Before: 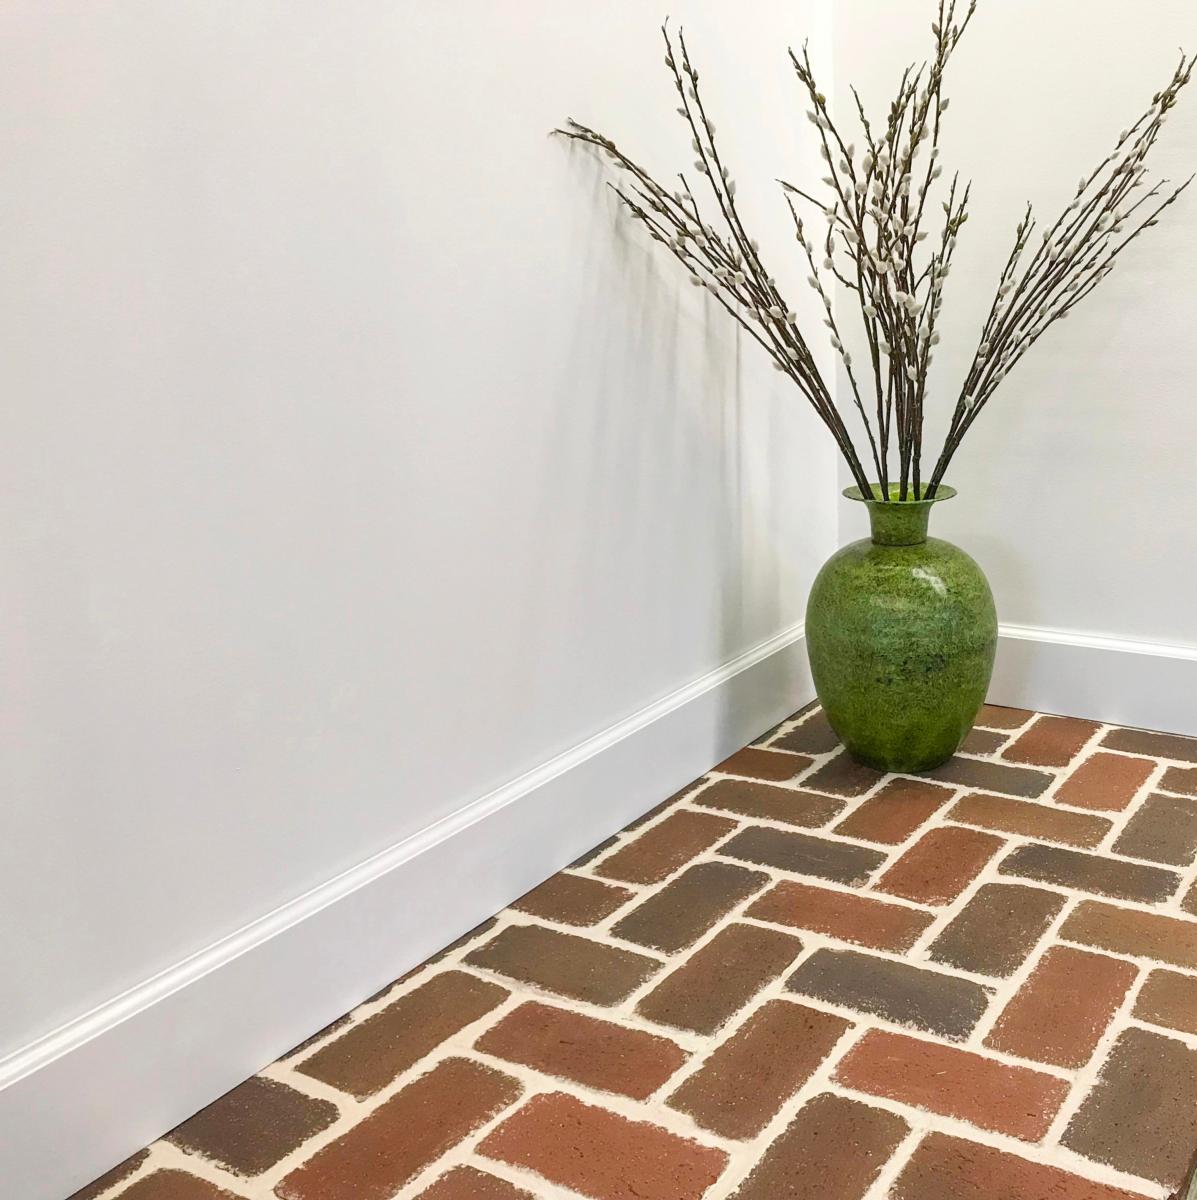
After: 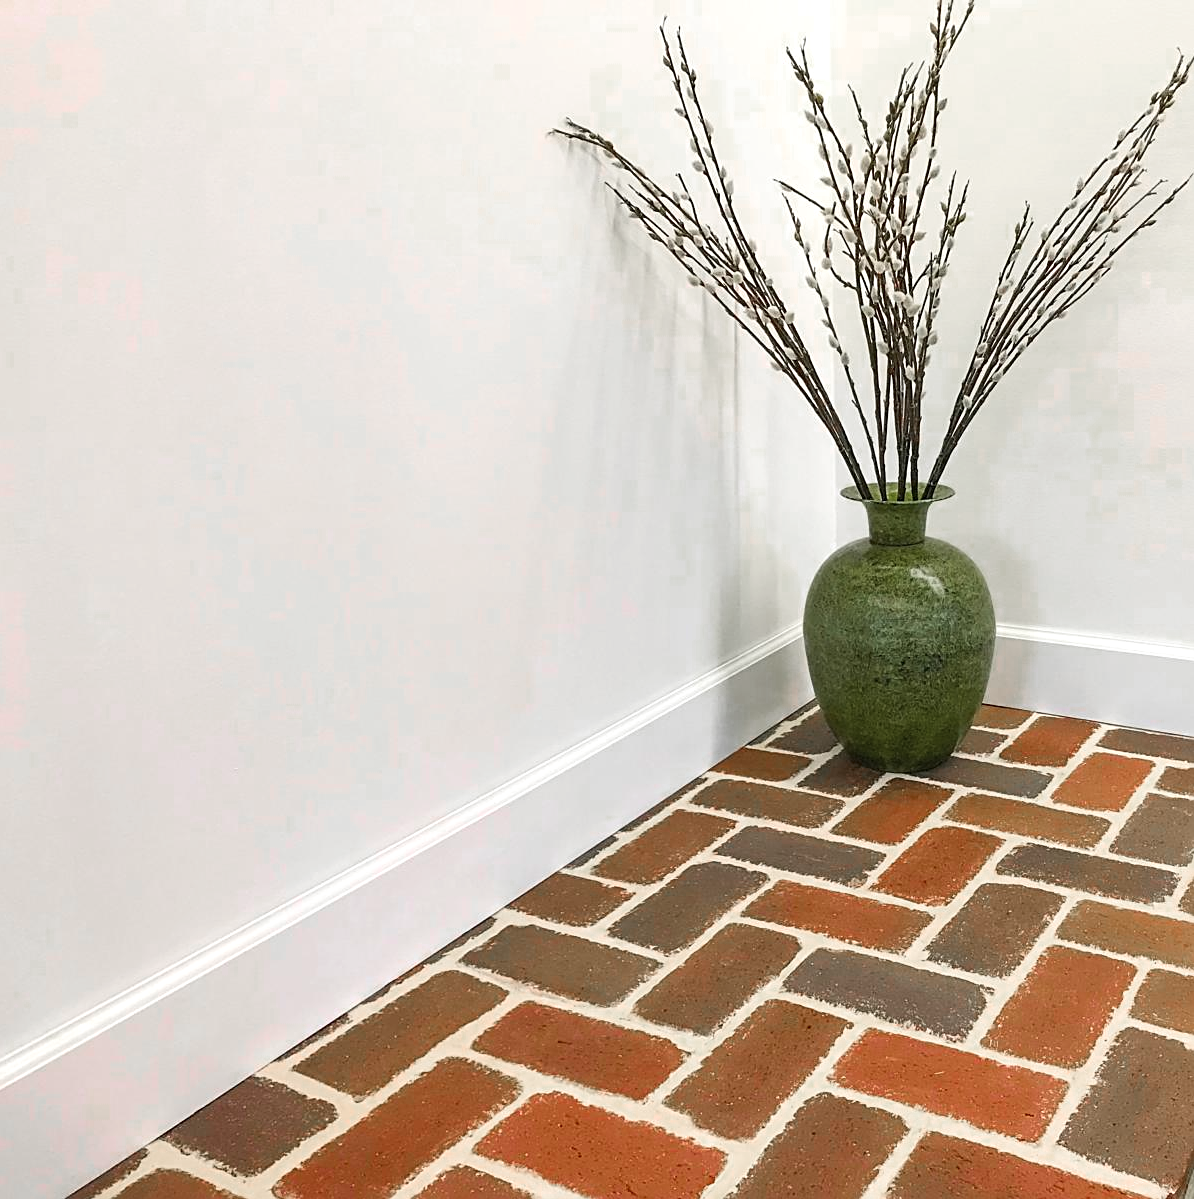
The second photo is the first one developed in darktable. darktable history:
crop: left 0.178%
contrast brightness saturation: contrast 0.103, brightness 0.039, saturation 0.085
sharpen: on, module defaults
color zones: curves: ch0 [(0, 0.48) (0.209, 0.398) (0.305, 0.332) (0.429, 0.493) (0.571, 0.5) (0.714, 0.5) (0.857, 0.5) (1, 0.48)]; ch1 [(0, 0.736) (0.143, 0.625) (0.225, 0.371) (0.429, 0.256) (0.571, 0.241) (0.714, 0.213) (0.857, 0.48) (1, 0.736)]; ch2 [(0, 0.448) (0.143, 0.498) (0.286, 0.5) (0.429, 0.5) (0.571, 0.5) (0.714, 0.5) (0.857, 0.5) (1, 0.448)]
exposure: exposure 0.188 EV, compensate highlight preservation false
